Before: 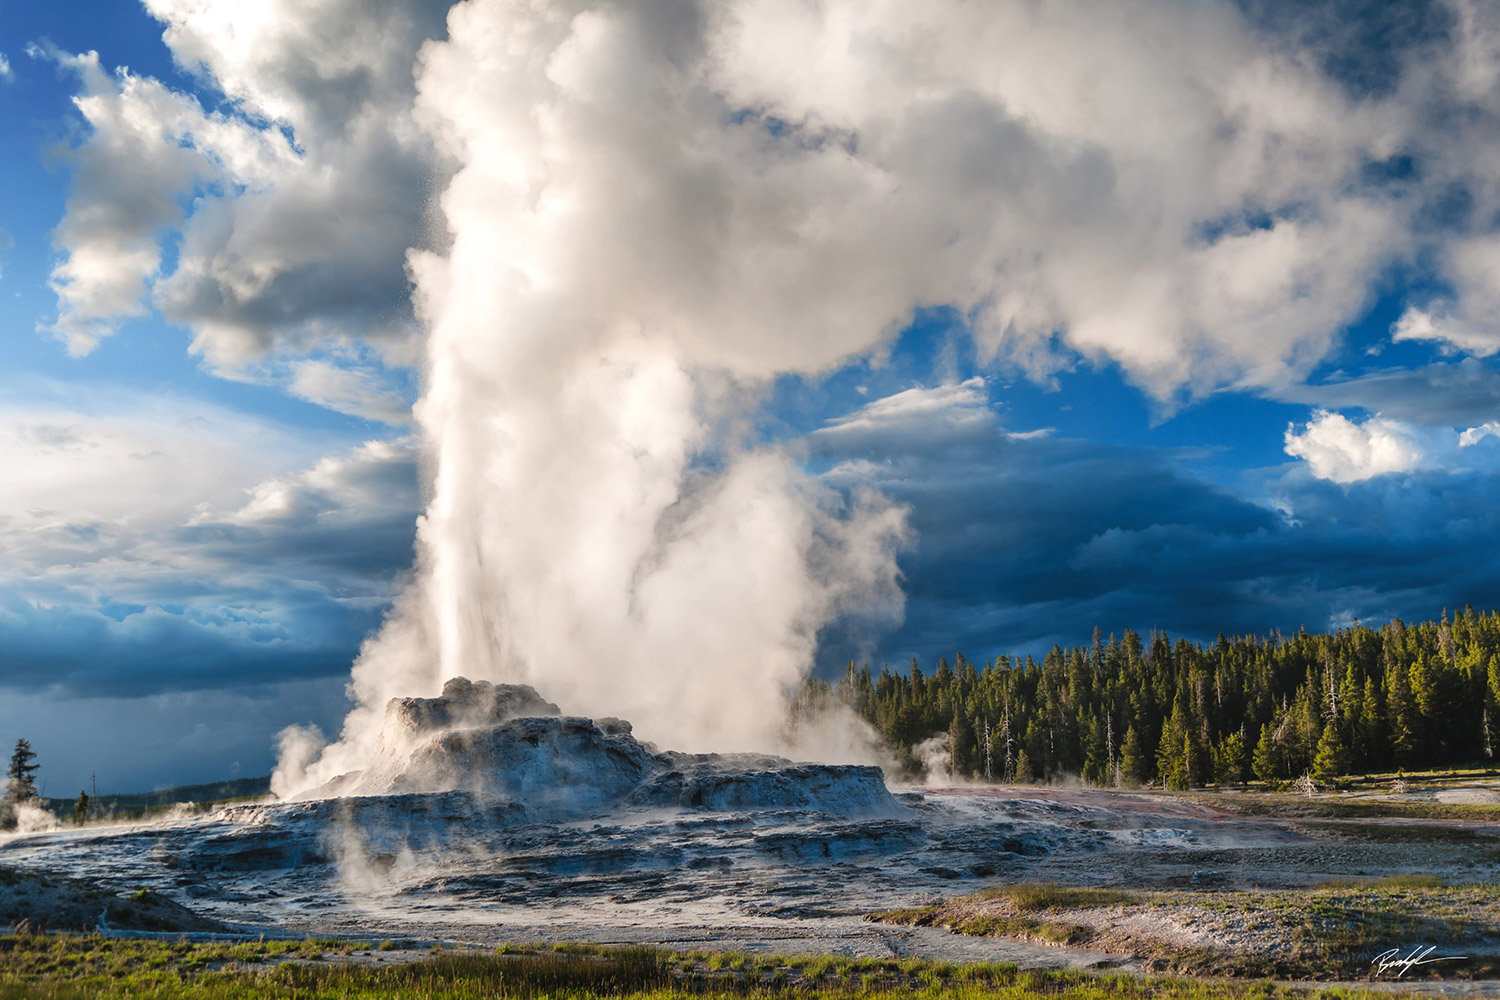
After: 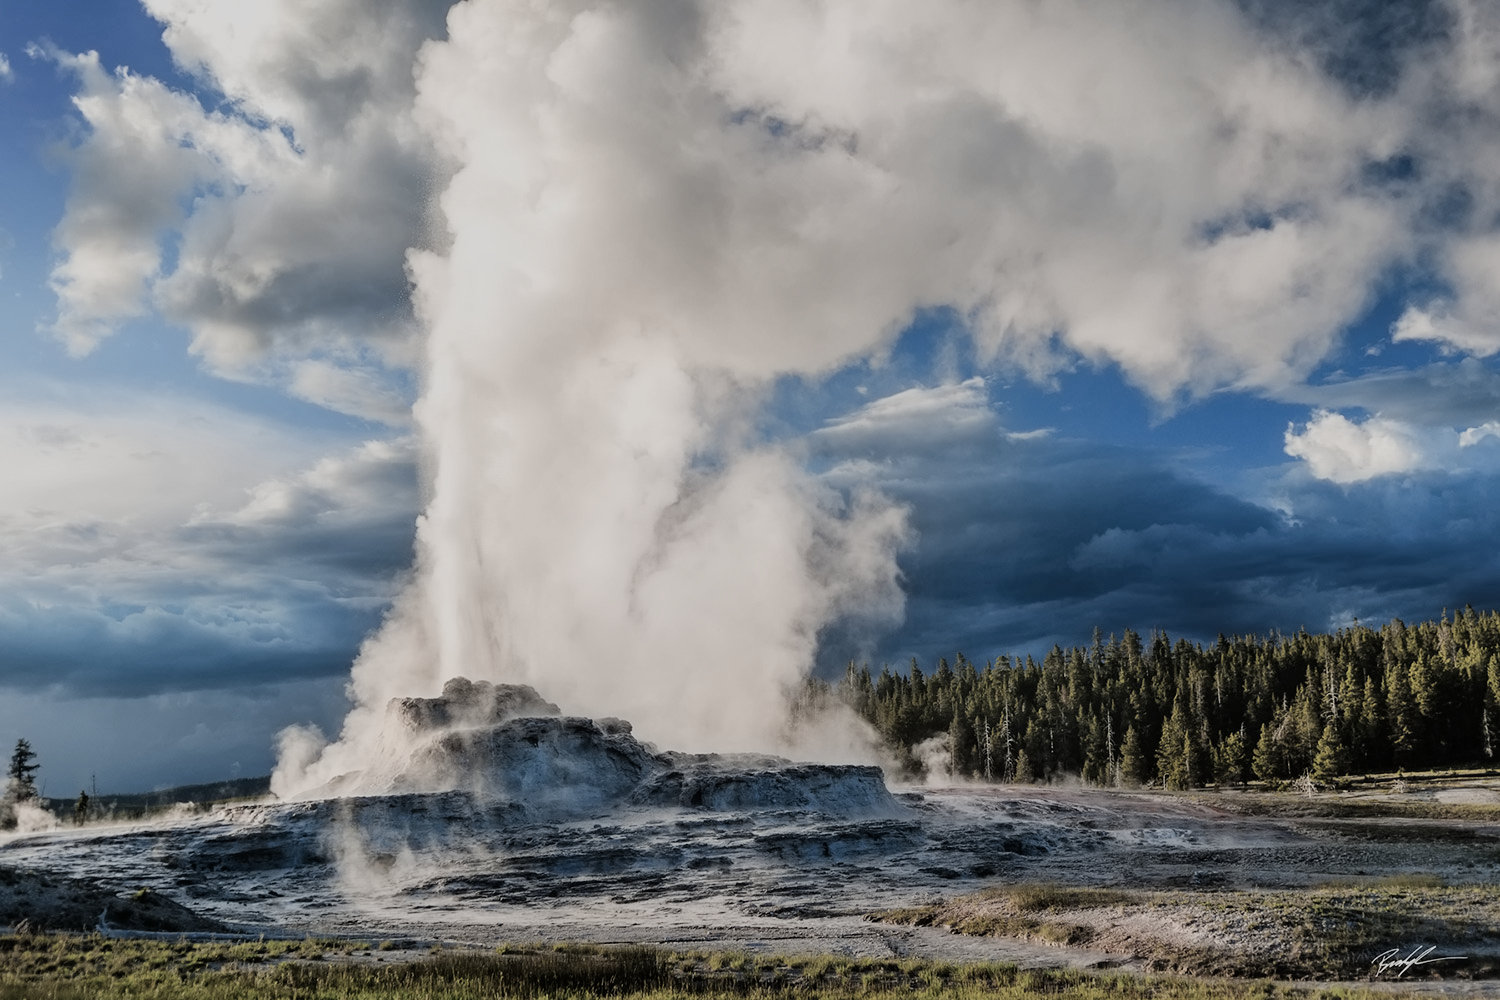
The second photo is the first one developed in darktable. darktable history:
white balance: emerald 1
contrast equalizer: y [[0.5 ×6], [0.5 ×6], [0.5 ×6], [0 ×6], [0, 0.039, 0.251, 0.29, 0.293, 0.292]]
filmic rgb: black relative exposure -7.65 EV, white relative exposure 4.56 EV, hardness 3.61
color balance: input saturation 100.43%, contrast fulcrum 14.22%, output saturation 70.41%
